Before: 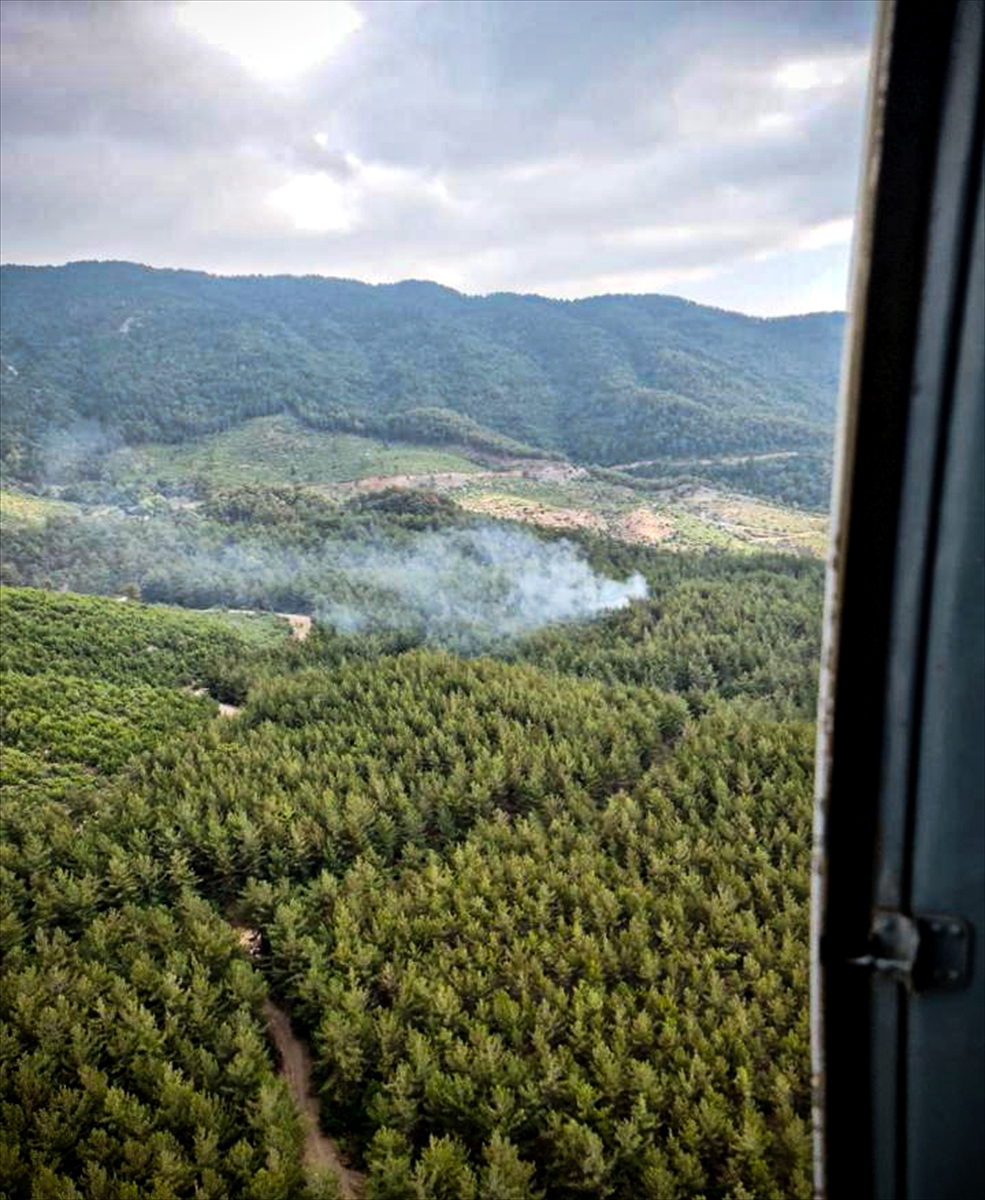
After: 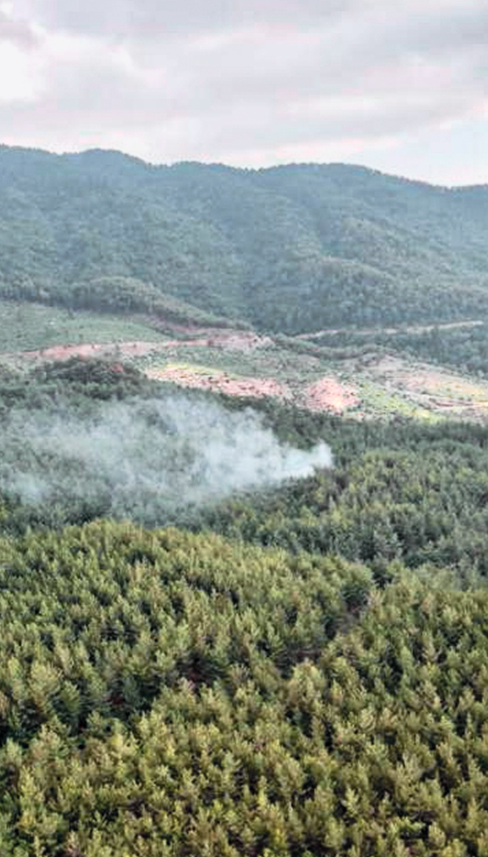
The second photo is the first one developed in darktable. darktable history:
tone curve: curves: ch0 [(0, 0) (0.822, 0.825) (0.994, 0.955)]; ch1 [(0, 0) (0.226, 0.261) (0.383, 0.397) (0.46, 0.46) (0.498, 0.501) (0.524, 0.543) (0.578, 0.575) (1, 1)]; ch2 [(0, 0) (0.438, 0.456) (0.5, 0.495) (0.547, 0.515) (0.597, 0.58) (0.629, 0.603) (1, 1)], color space Lab, independent channels, preserve colors none
color zones: curves: ch0 [(0.018, 0.548) (0.224, 0.64) (0.425, 0.447) (0.675, 0.575) (0.732, 0.579)]; ch1 [(0.066, 0.487) (0.25, 0.5) (0.404, 0.43) (0.75, 0.421) (0.956, 0.421)]; ch2 [(0.044, 0.561) (0.215, 0.465) (0.399, 0.544) (0.465, 0.548) (0.614, 0.447) (0.724, 0.43) (0.882, 0.623) (0.956, 0.632)]
crop: left 32.075%, top 10.976%, right 18.355%, bottom 17.596%
